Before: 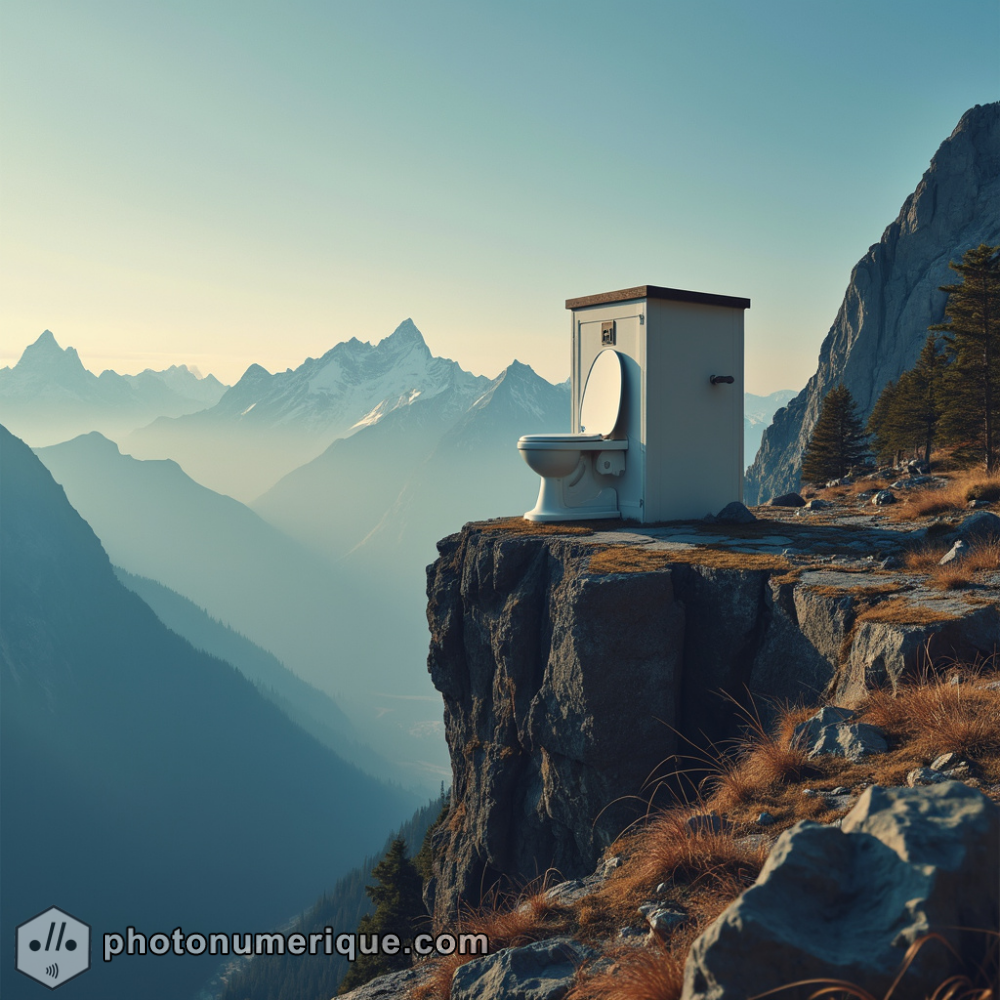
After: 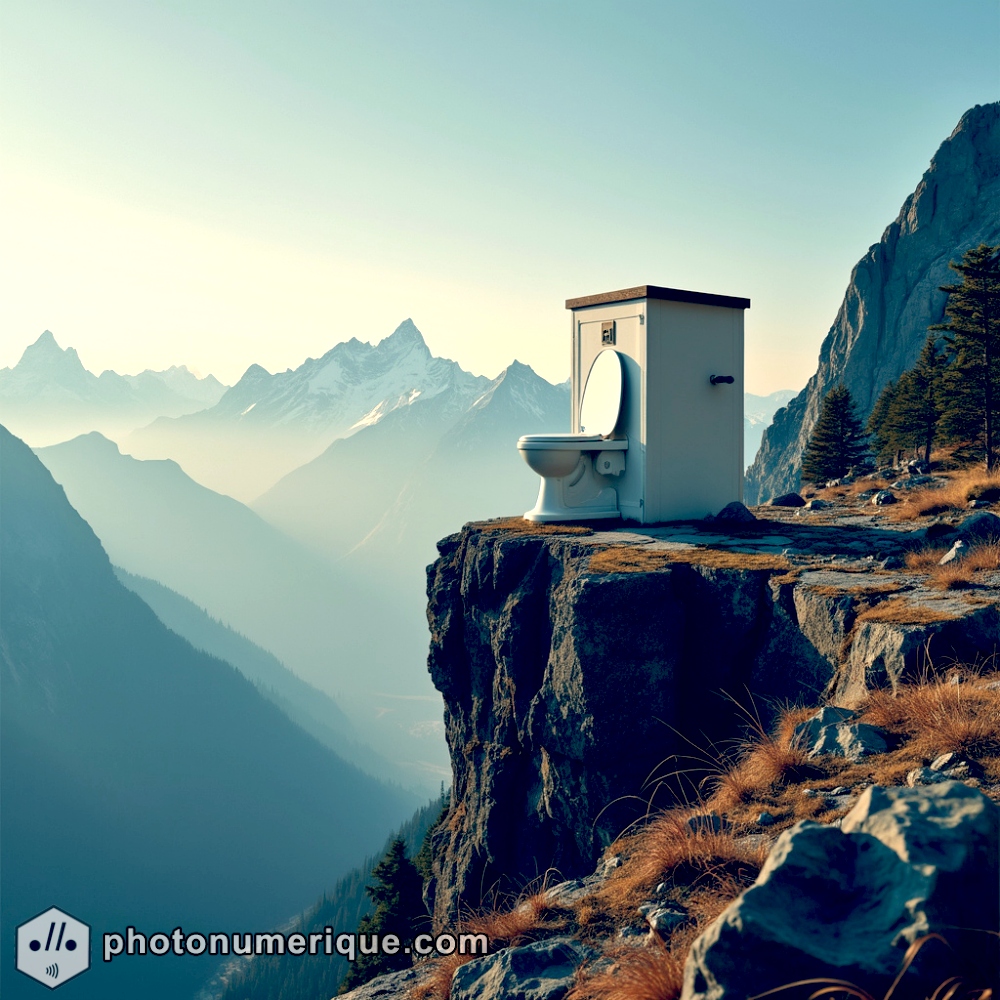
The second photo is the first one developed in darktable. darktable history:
exposure: exposure 0.559 EV, compensate highlight preservation false
color balance: lift [0.975, 0.993, 1, 1.015], gamma [1.1, 1, 1, 0.945], gain [1, 1.04, 1, 0.95]
